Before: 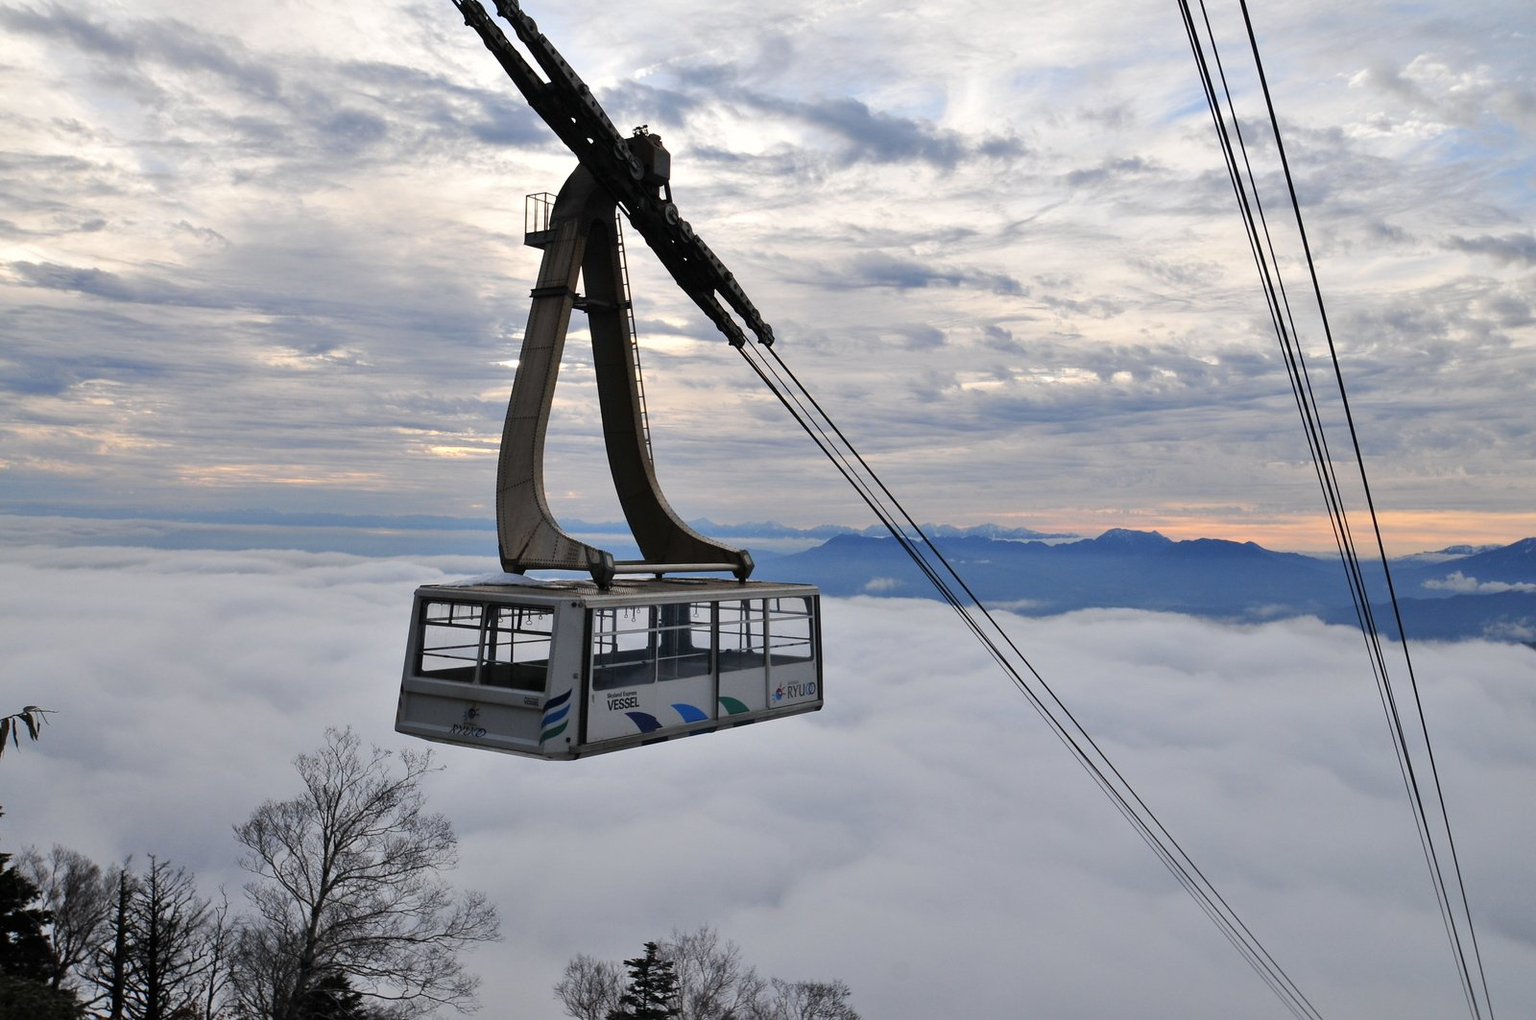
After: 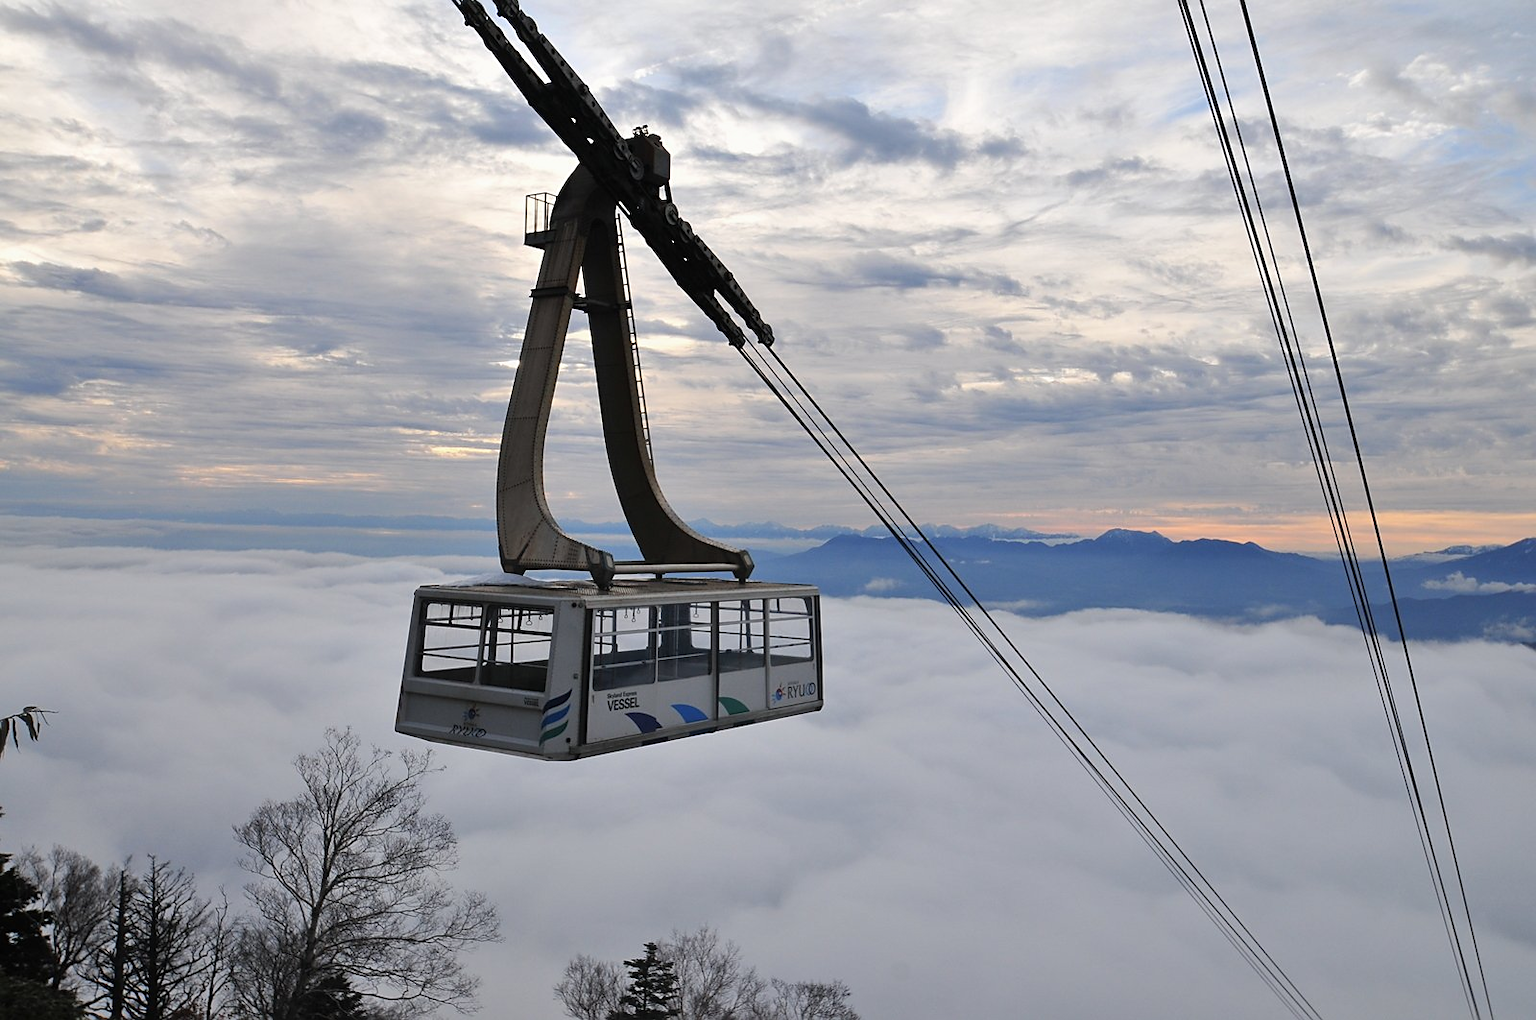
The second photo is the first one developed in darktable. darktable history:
sharpen: radius 1.864, amount 0.398, threshold 1.271
contrast equalizer: octaves 7, y [[0.6 ×6], [0.55 ×6], [0 ×6], [0 ×6], [0 ×6]], mix -0.2
